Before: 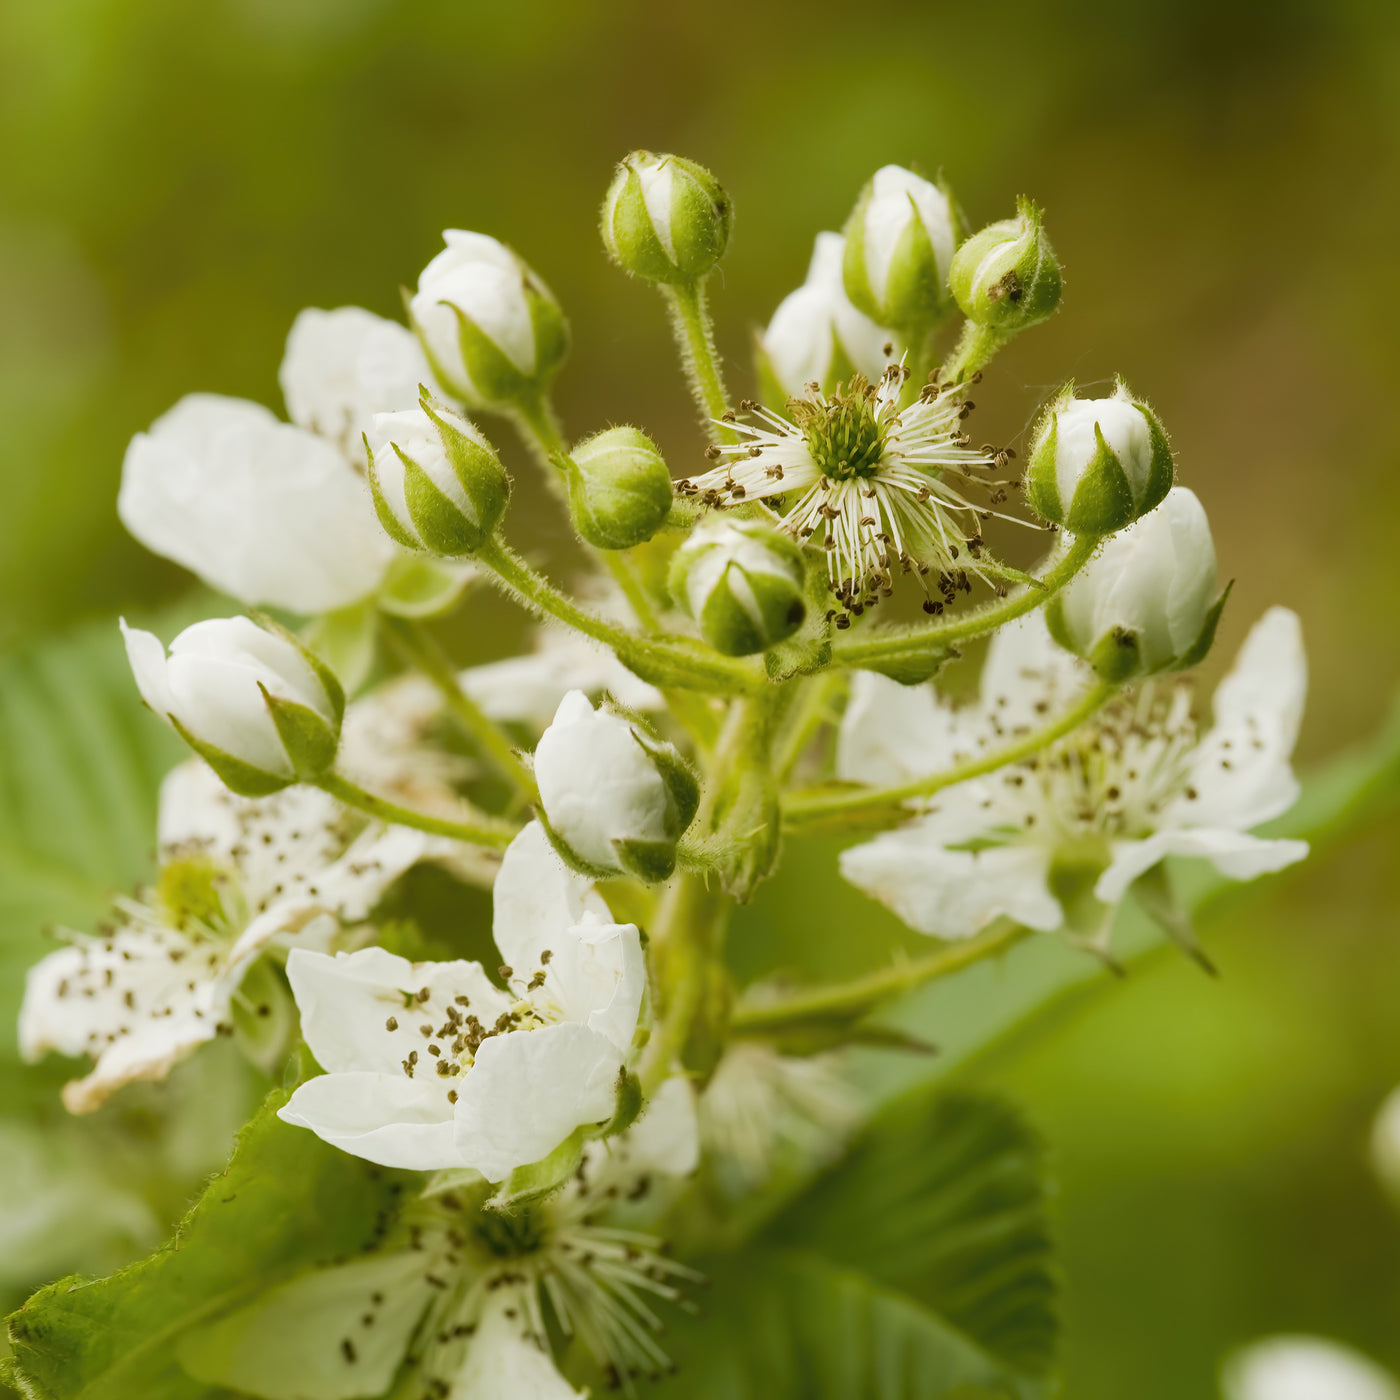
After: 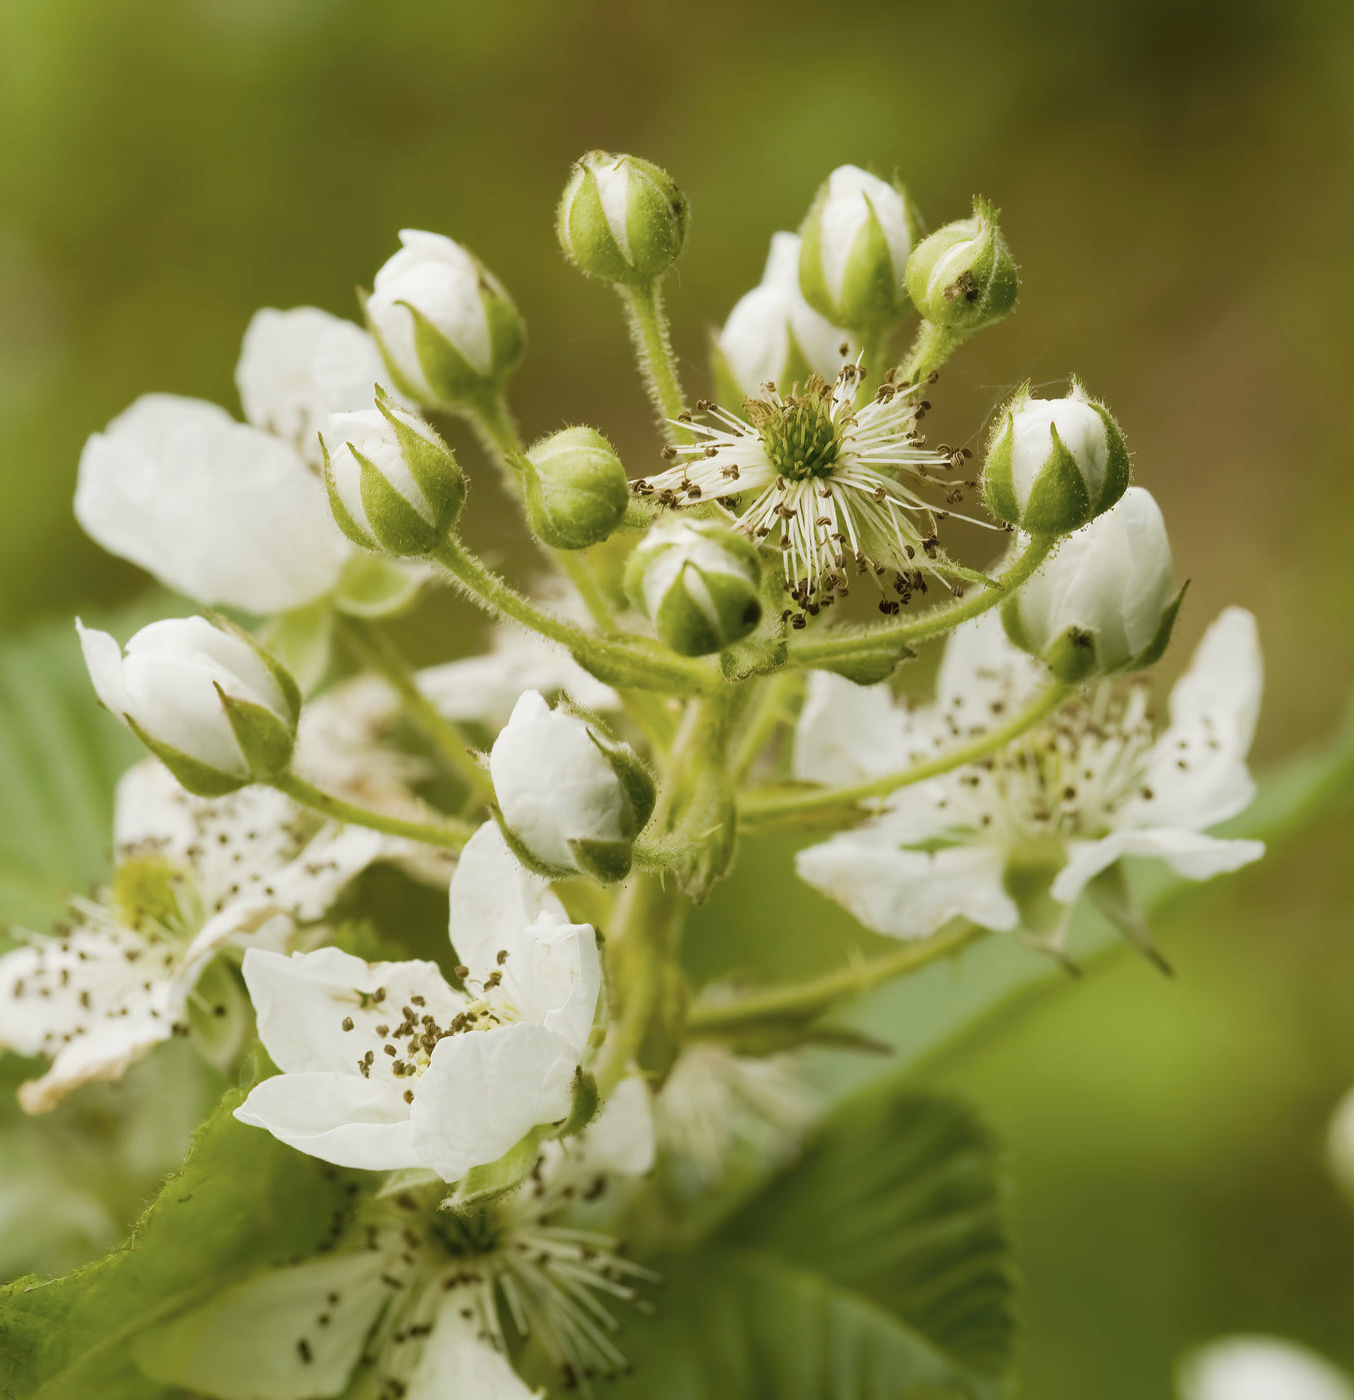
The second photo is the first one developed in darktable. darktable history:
color correction: saturation 0.85
crop and rotate: left 3.238%
